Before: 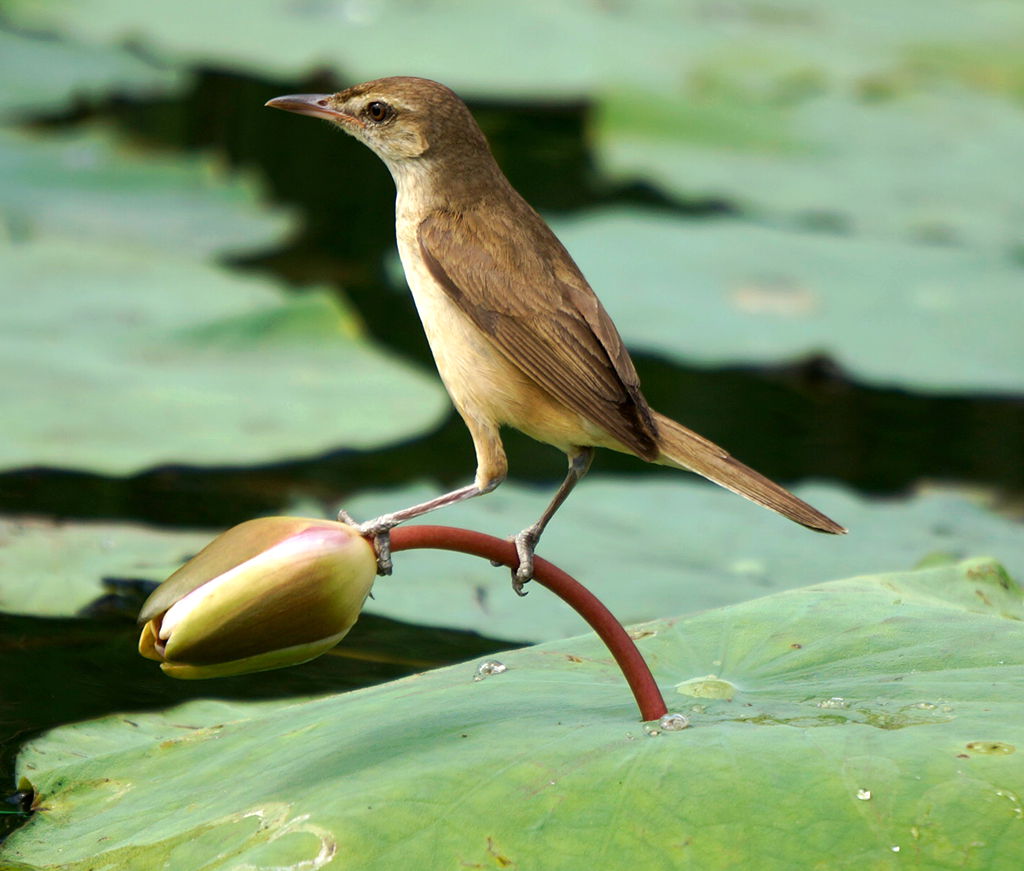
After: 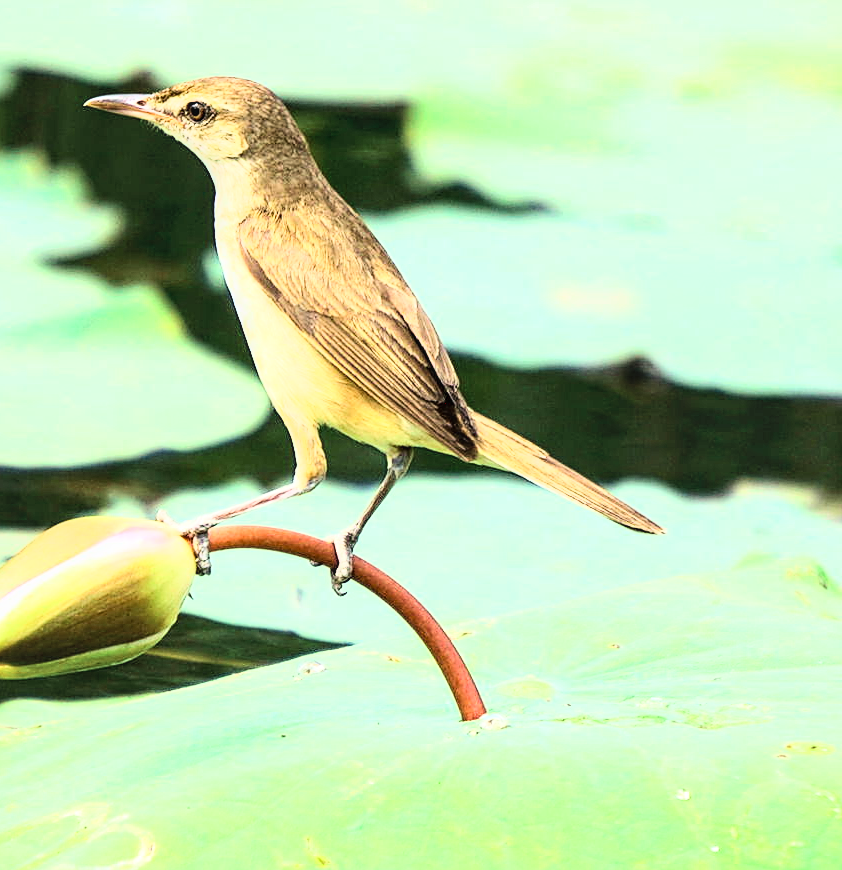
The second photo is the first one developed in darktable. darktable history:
local contrast: on, module defaults
exposure: black level correction 0, exposure 1 EV, compensate highlight preservation false
crop: left 17.677%, bottom 0.05%
color zones: curves: ch1 [(0.113, 0.438) (0.75, 0.5)]; ch2 [(0.12, 0.526) (0.75, 0.5)]
base curve: curves: ch0 [(0, 0) (0.007, 0.004) (0.027, 0.03) (0.046, 0.07) (0.207, 0.54) (0.442, 0.872) (0.673, 0.972) (1, 1)]
sharpen: on, module defaults
